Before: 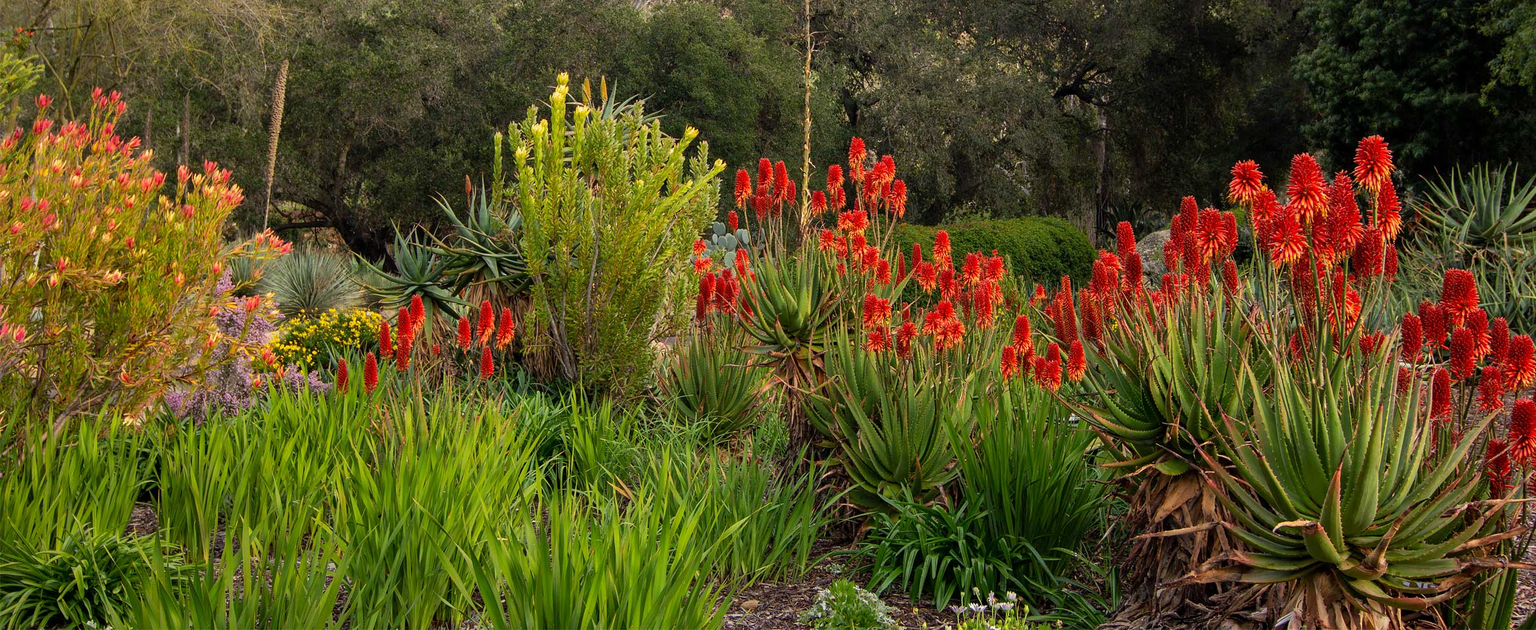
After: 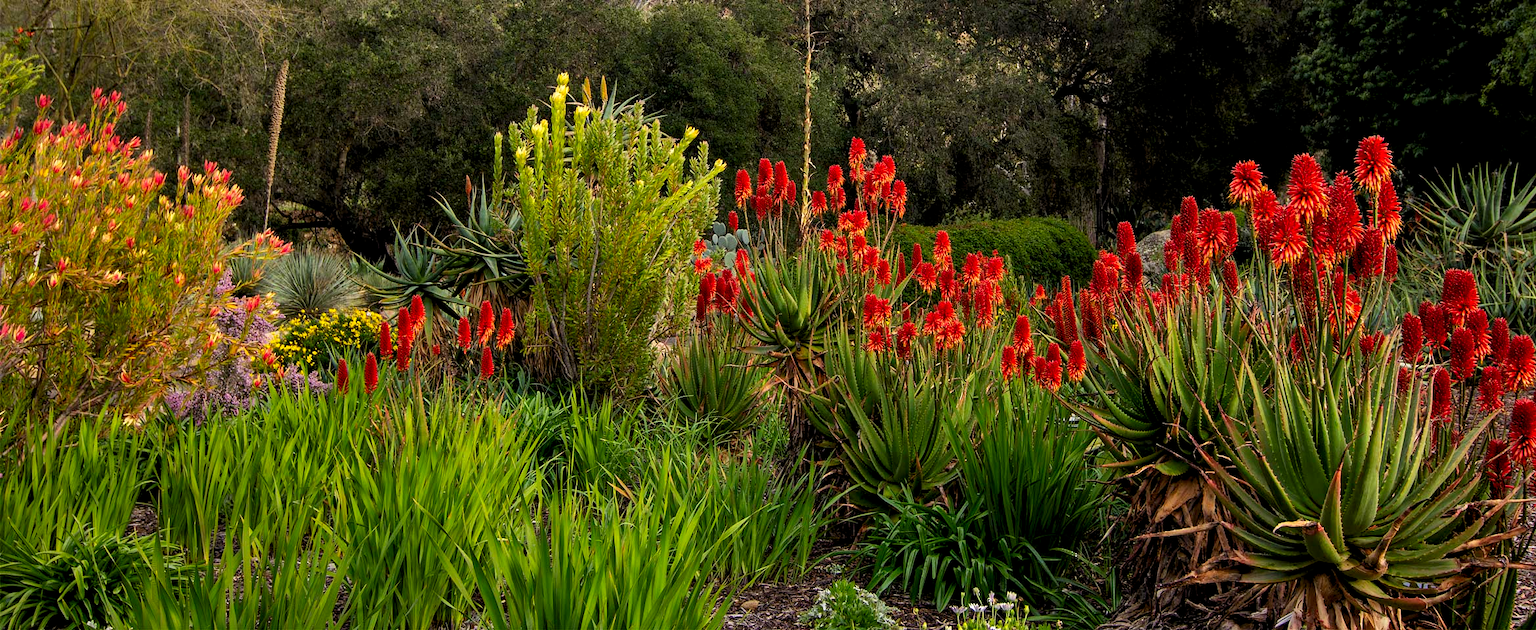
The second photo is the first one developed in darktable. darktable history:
contrast brightness saturation: contrast 0.07, brightness -0.13, saturation 0.06
rgb levels: levels [[0.01, 0.419, 0.839], [0, 0.5, 1], [0, 0.5, 1]]
shadows and highlights: shadows 24.5, highlights -78.15, soften with gaussian
